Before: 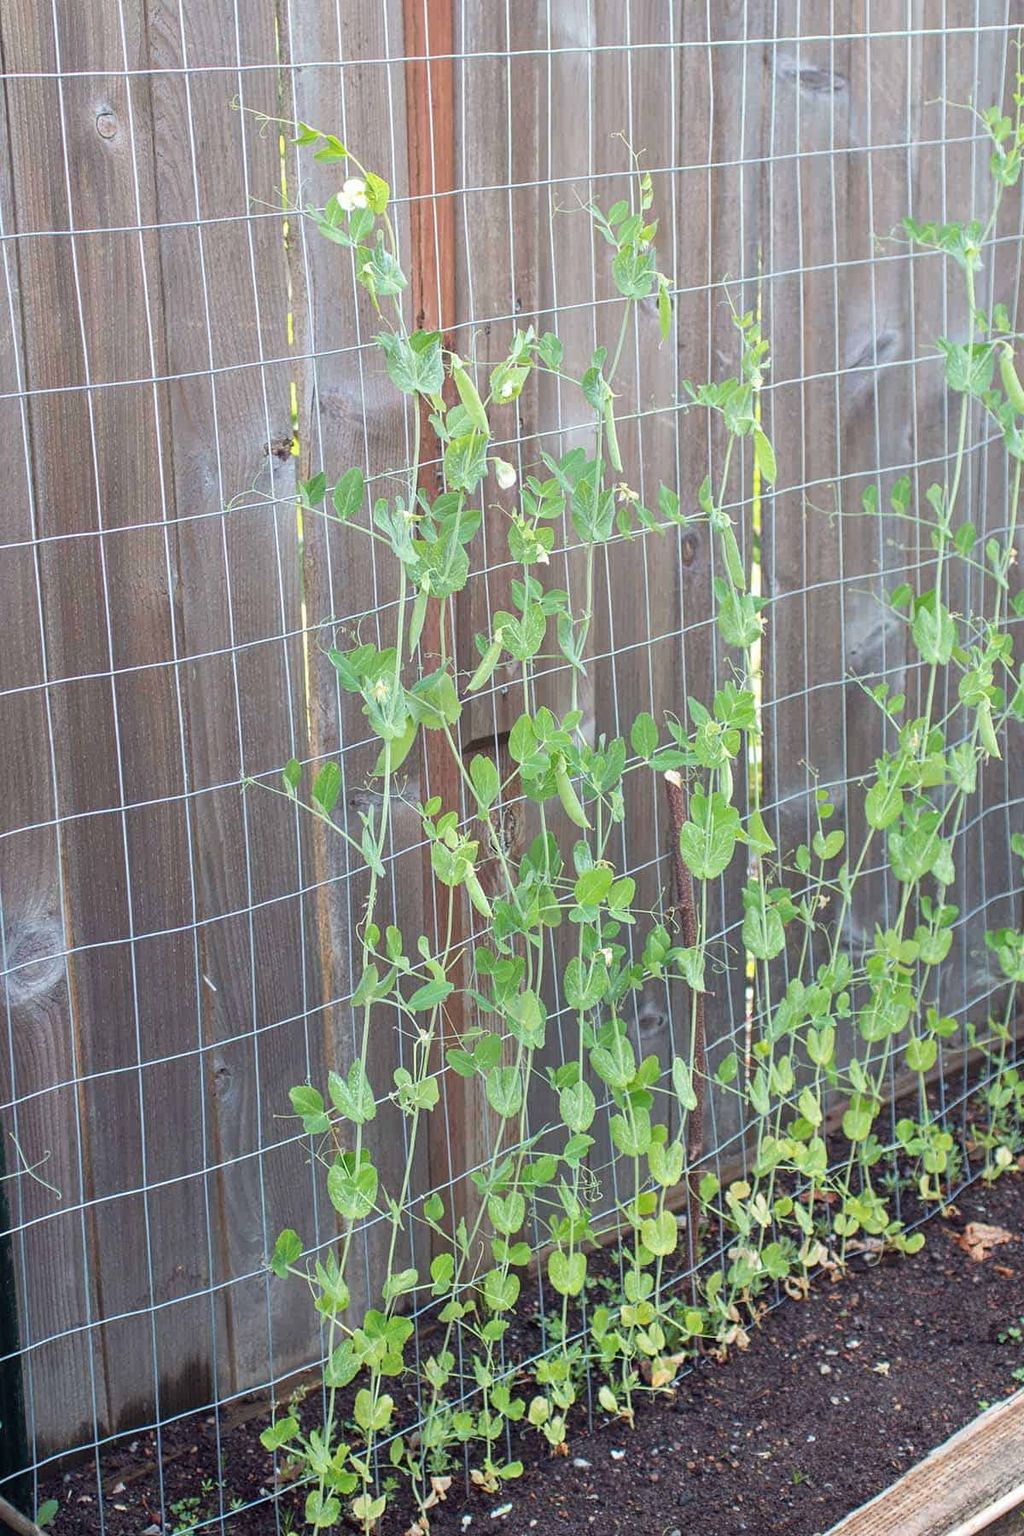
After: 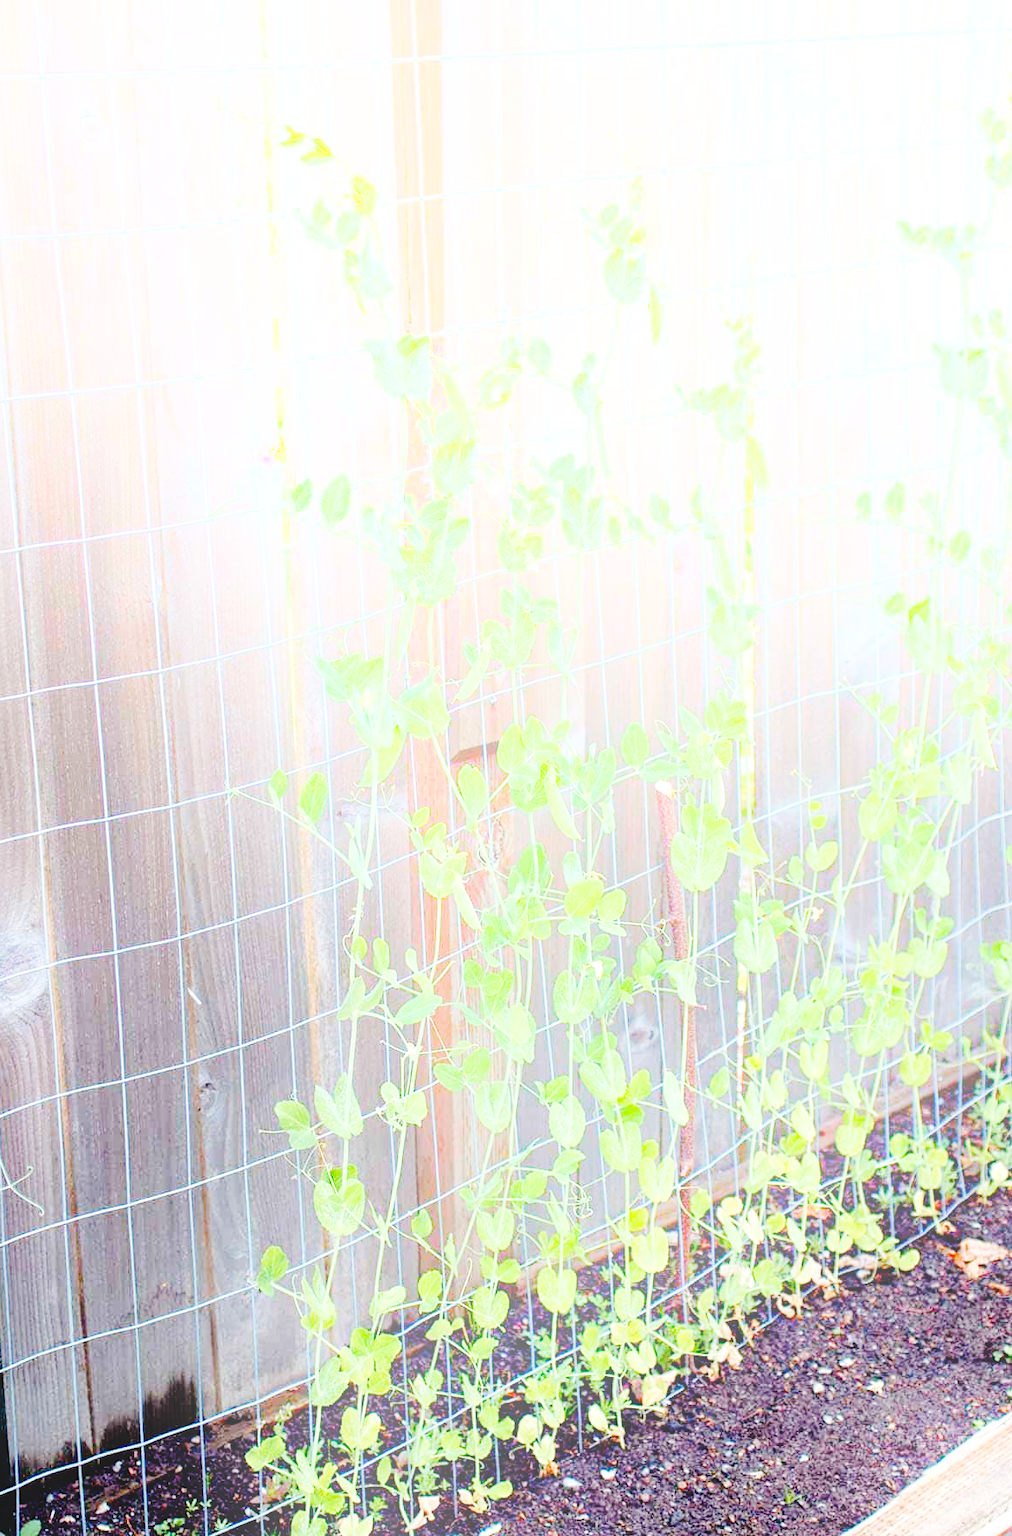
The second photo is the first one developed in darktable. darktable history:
crop and rotate: left 1.774%, right 0.633%, bottom 1.28%
base curve: curves: ch0 [(0, 0) (0.036, 0.01) (0.123, 0.254) (0.258, 0.504) (0.507, 0.748) (1, 1)], preserve colors none
exposure: black level correction 0.001, exposure 0.5 EV, compensate exposure bias true, compensate highlight preservation false
bloom: threshold 82.5%, strength 16.25%
